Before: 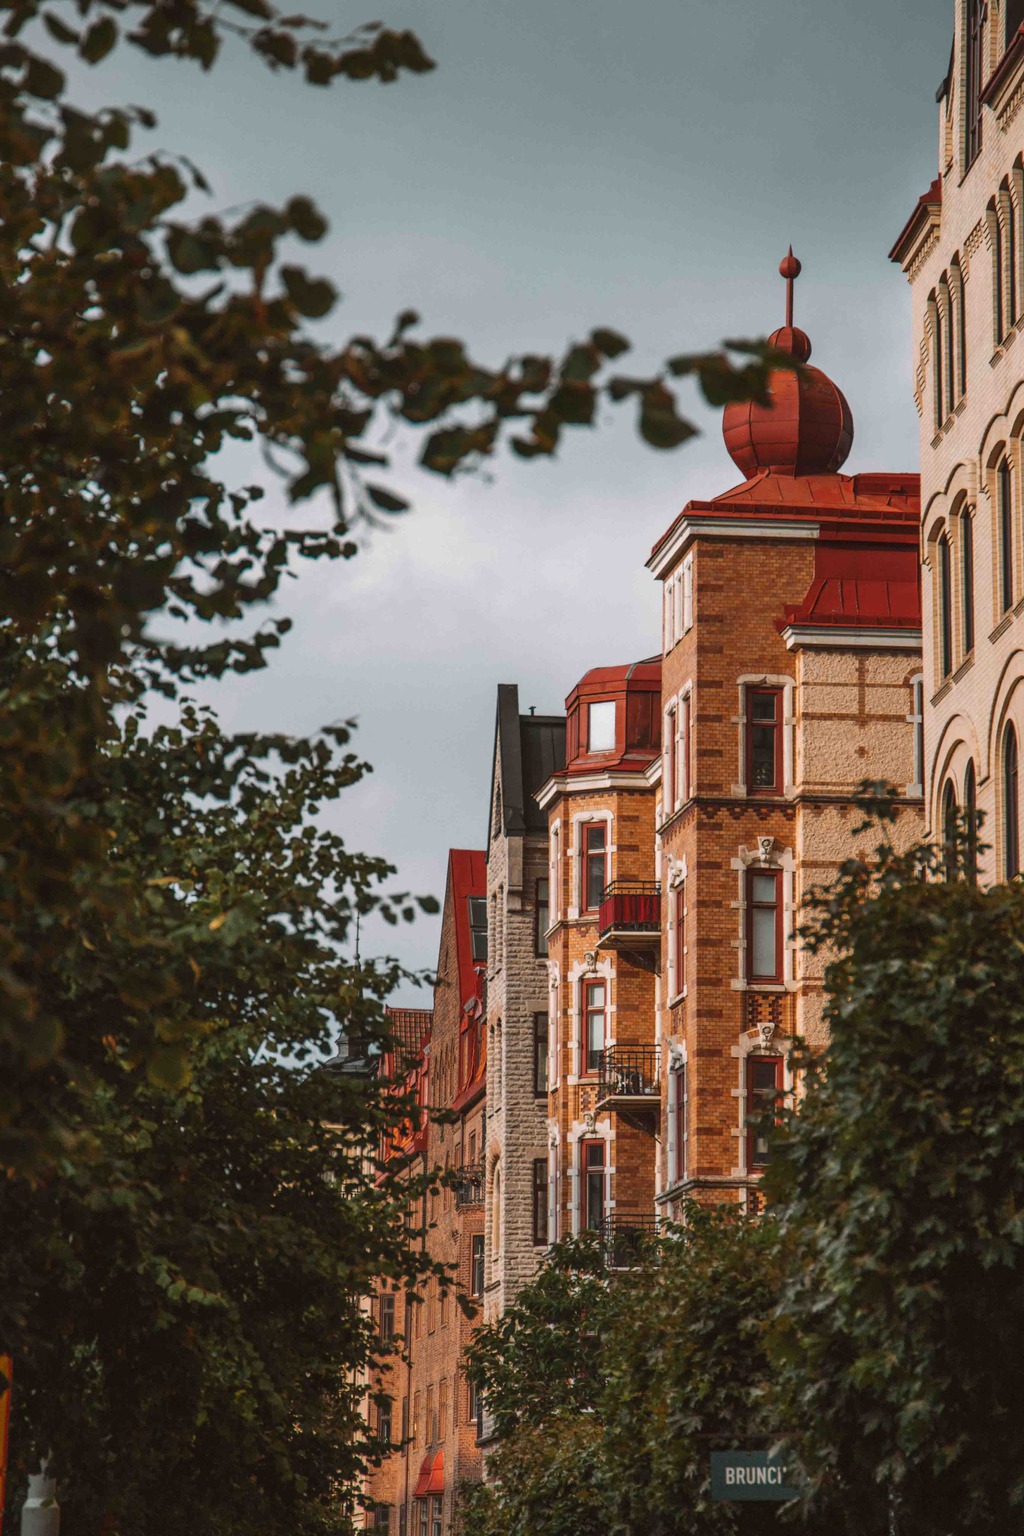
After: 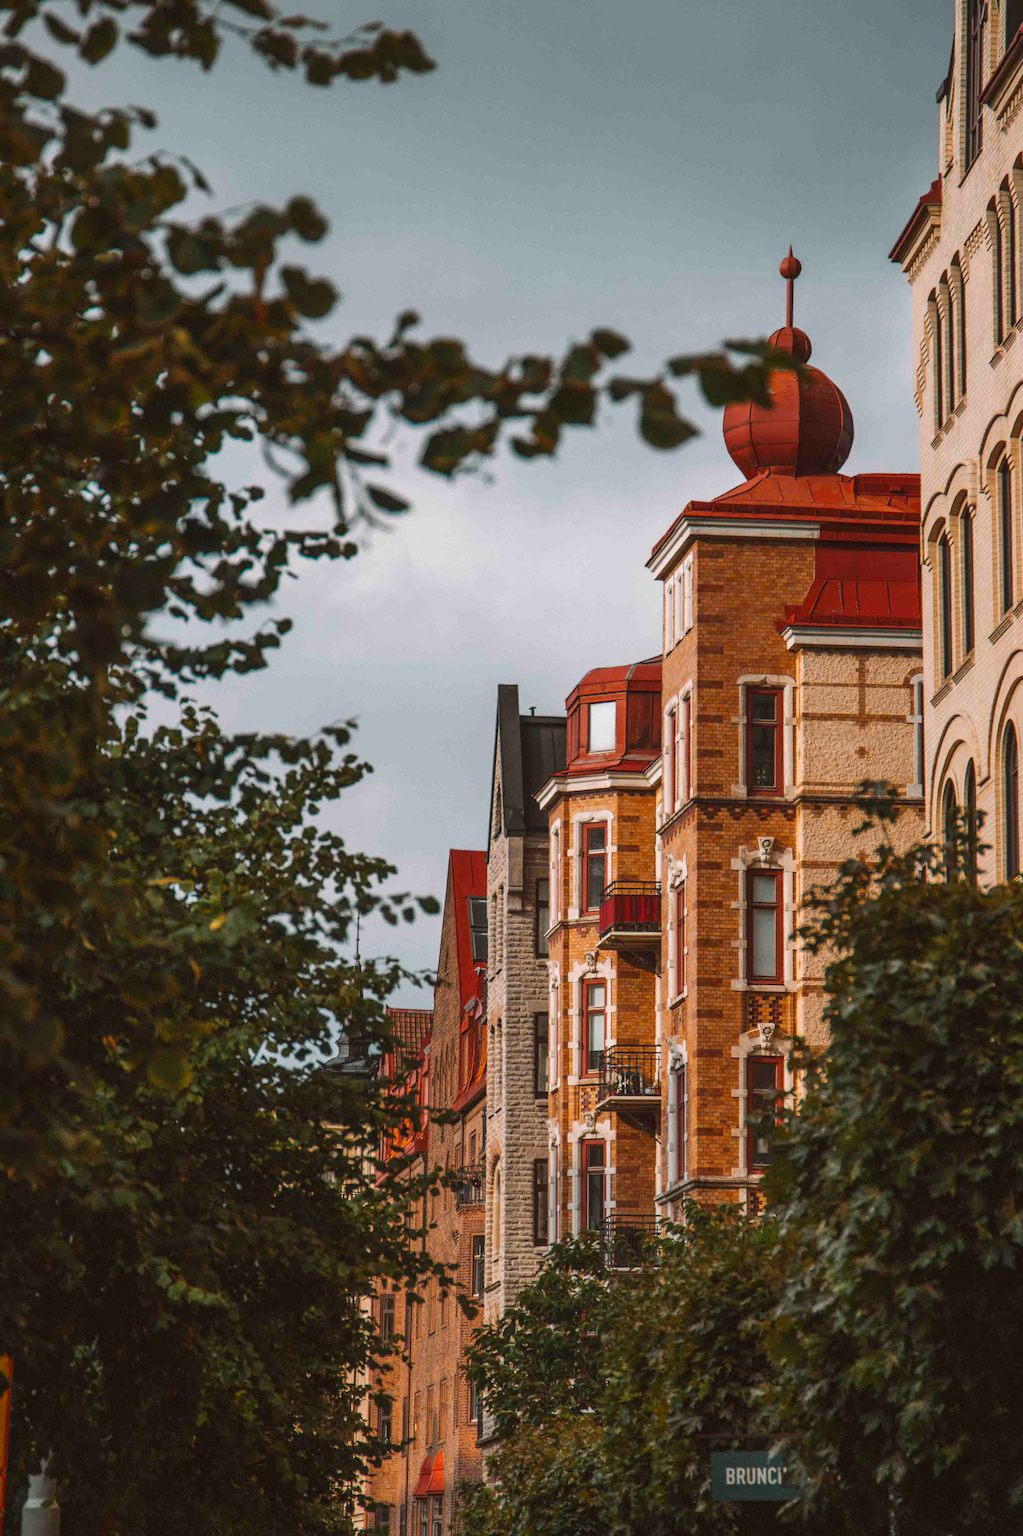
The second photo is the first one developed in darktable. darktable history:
color balance: output saturation 110%
sharpen: radius 0.969, amount 0.604
